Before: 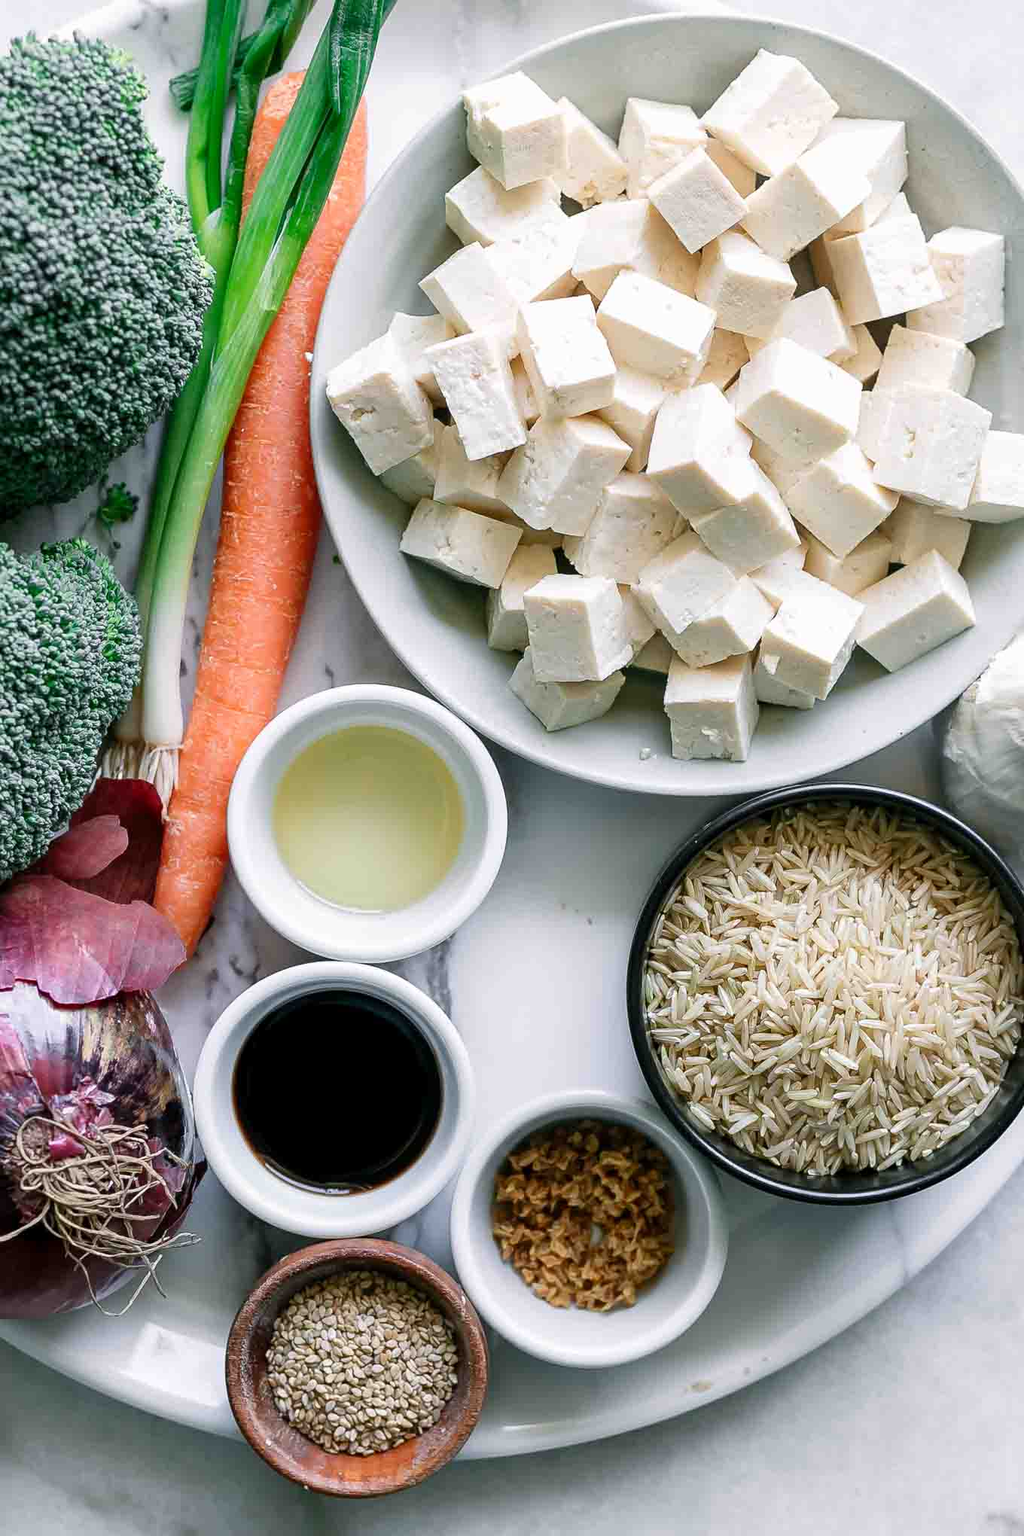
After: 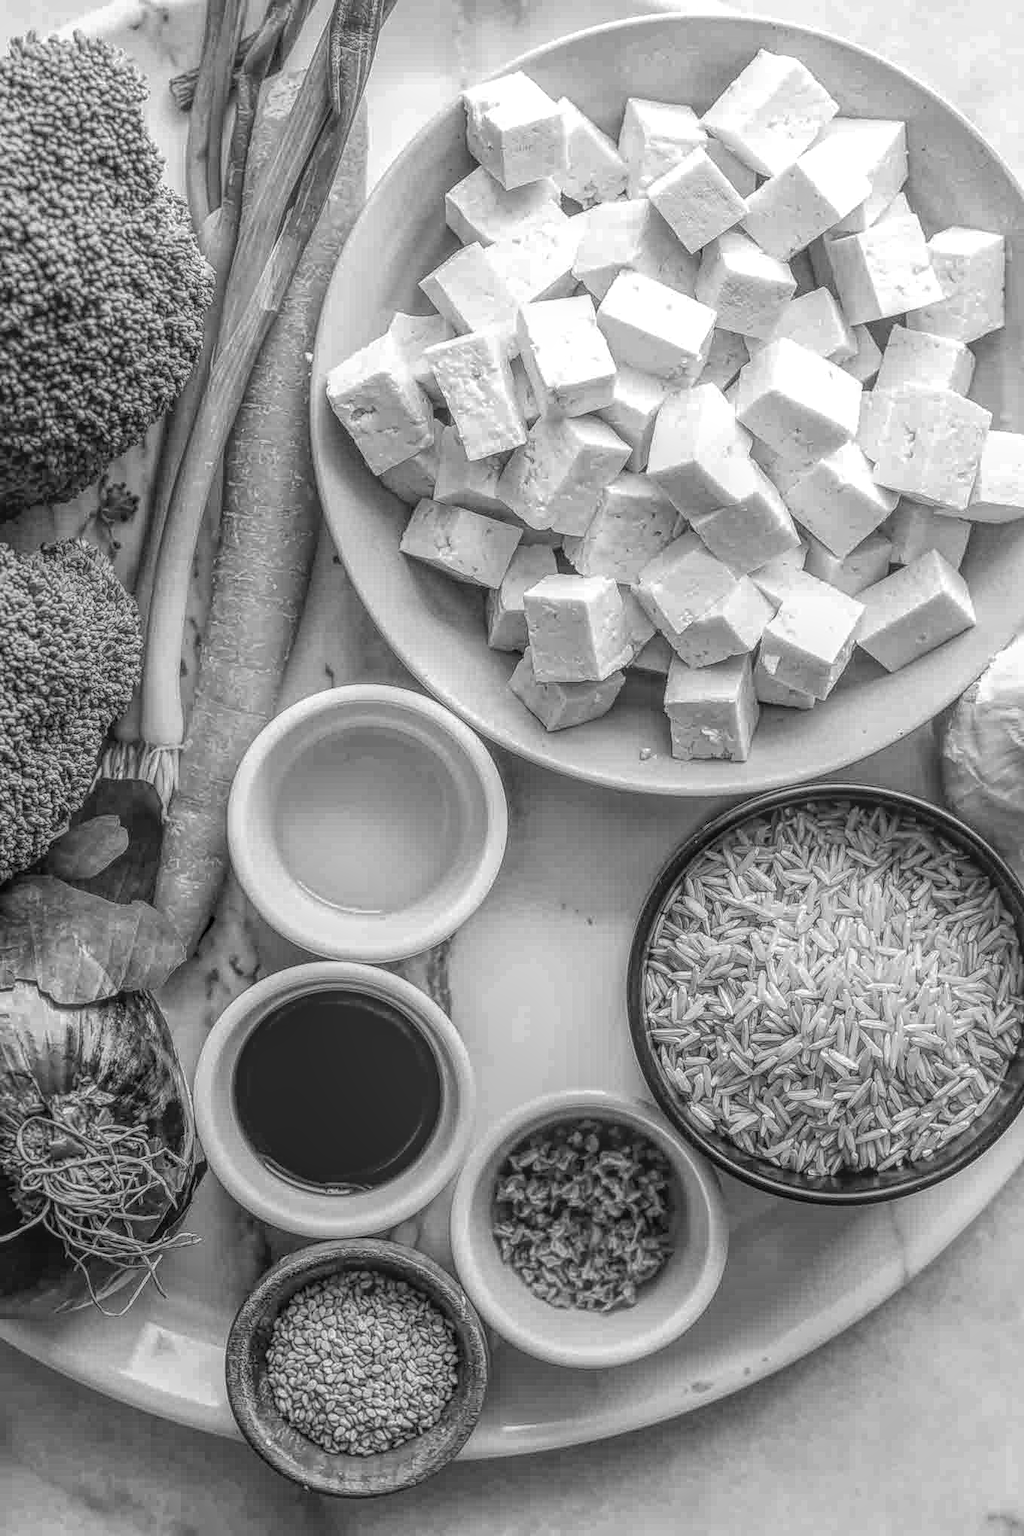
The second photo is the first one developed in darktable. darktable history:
monochrome: size 1
local contrast: highlights 20%, shadows 30%, detail 200%, midtone range 0.2
